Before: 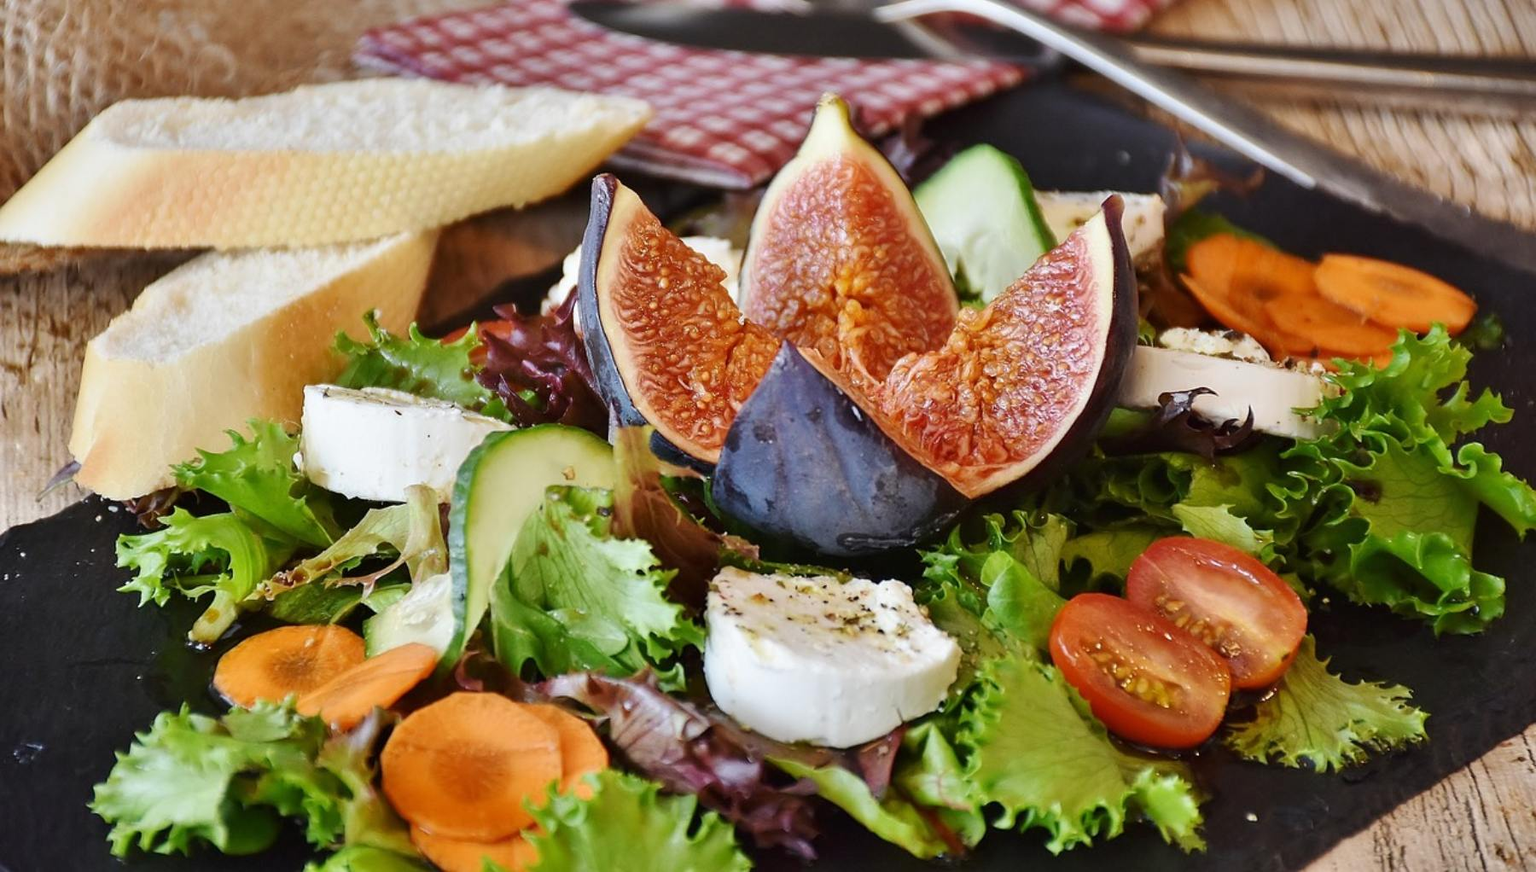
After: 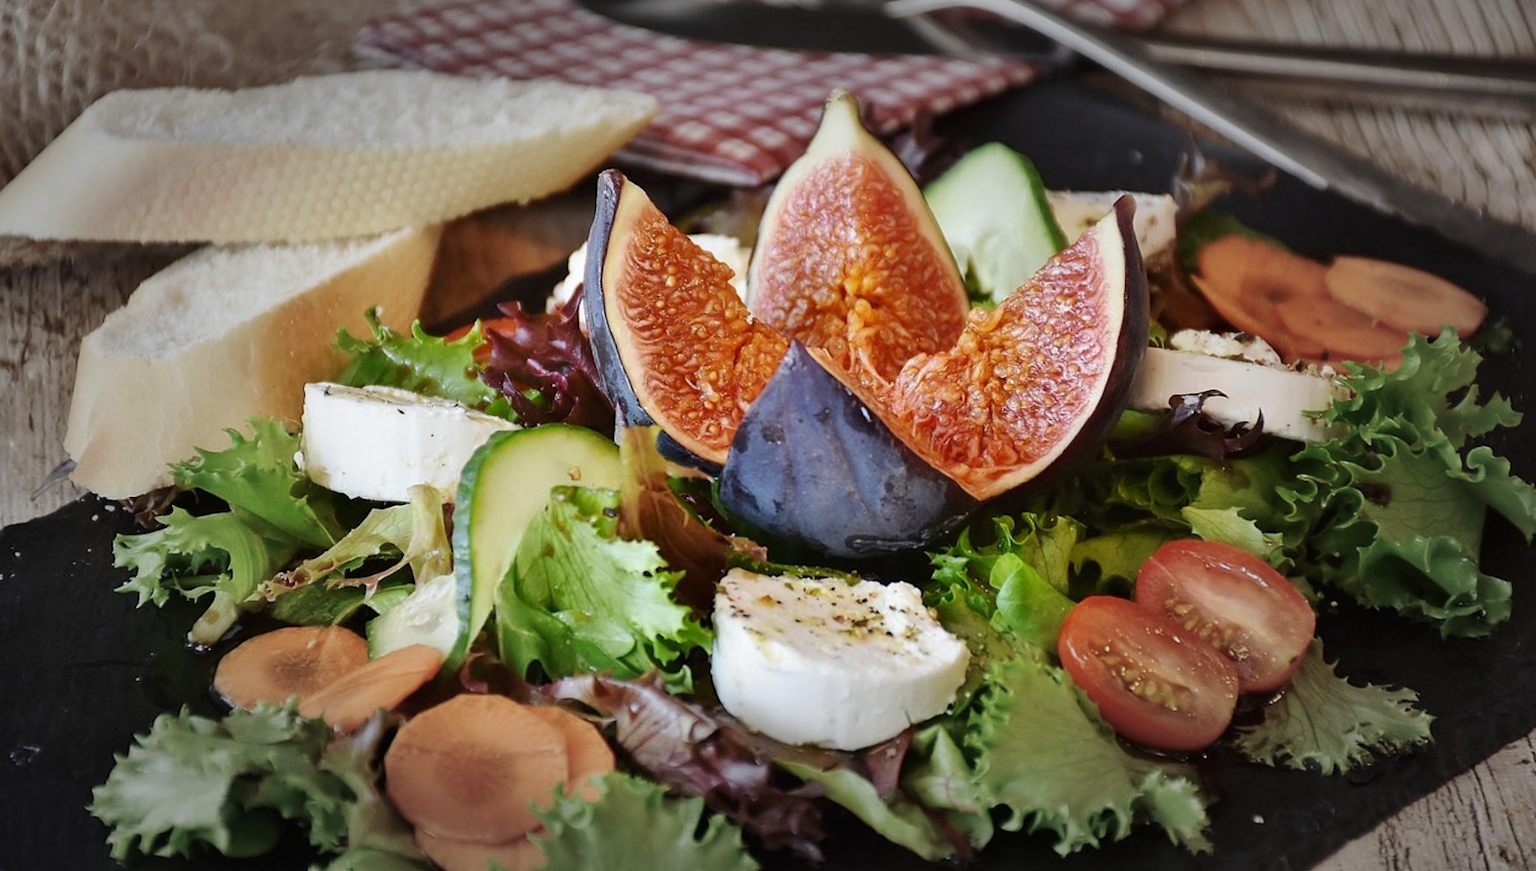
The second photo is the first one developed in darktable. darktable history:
vignetting: fall-off start 48.41%, automatic ratio true, width/height ratio 1.29, unbound false
rotate and perspective: rotation 0.174°, lens shift (vertical) 0.013, lens shift (horizontal) 0.019, shear 0.001, automatic cropping original format, crop left 0.007, crop right 0.991, crop top 0.016, crop bottom 0.997
